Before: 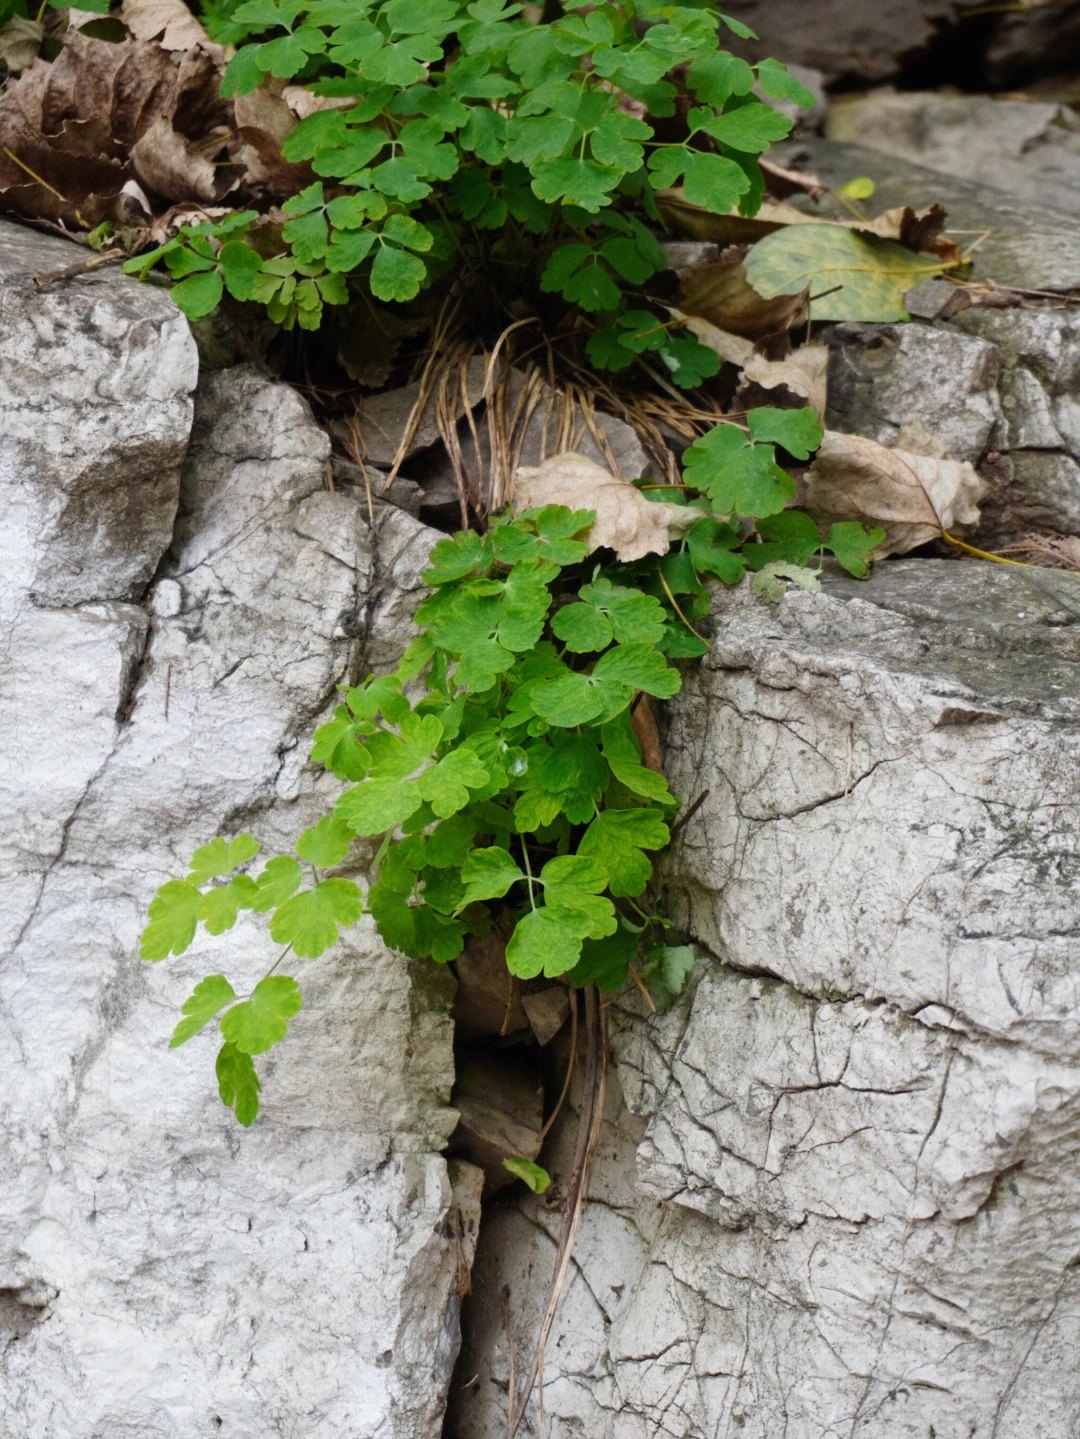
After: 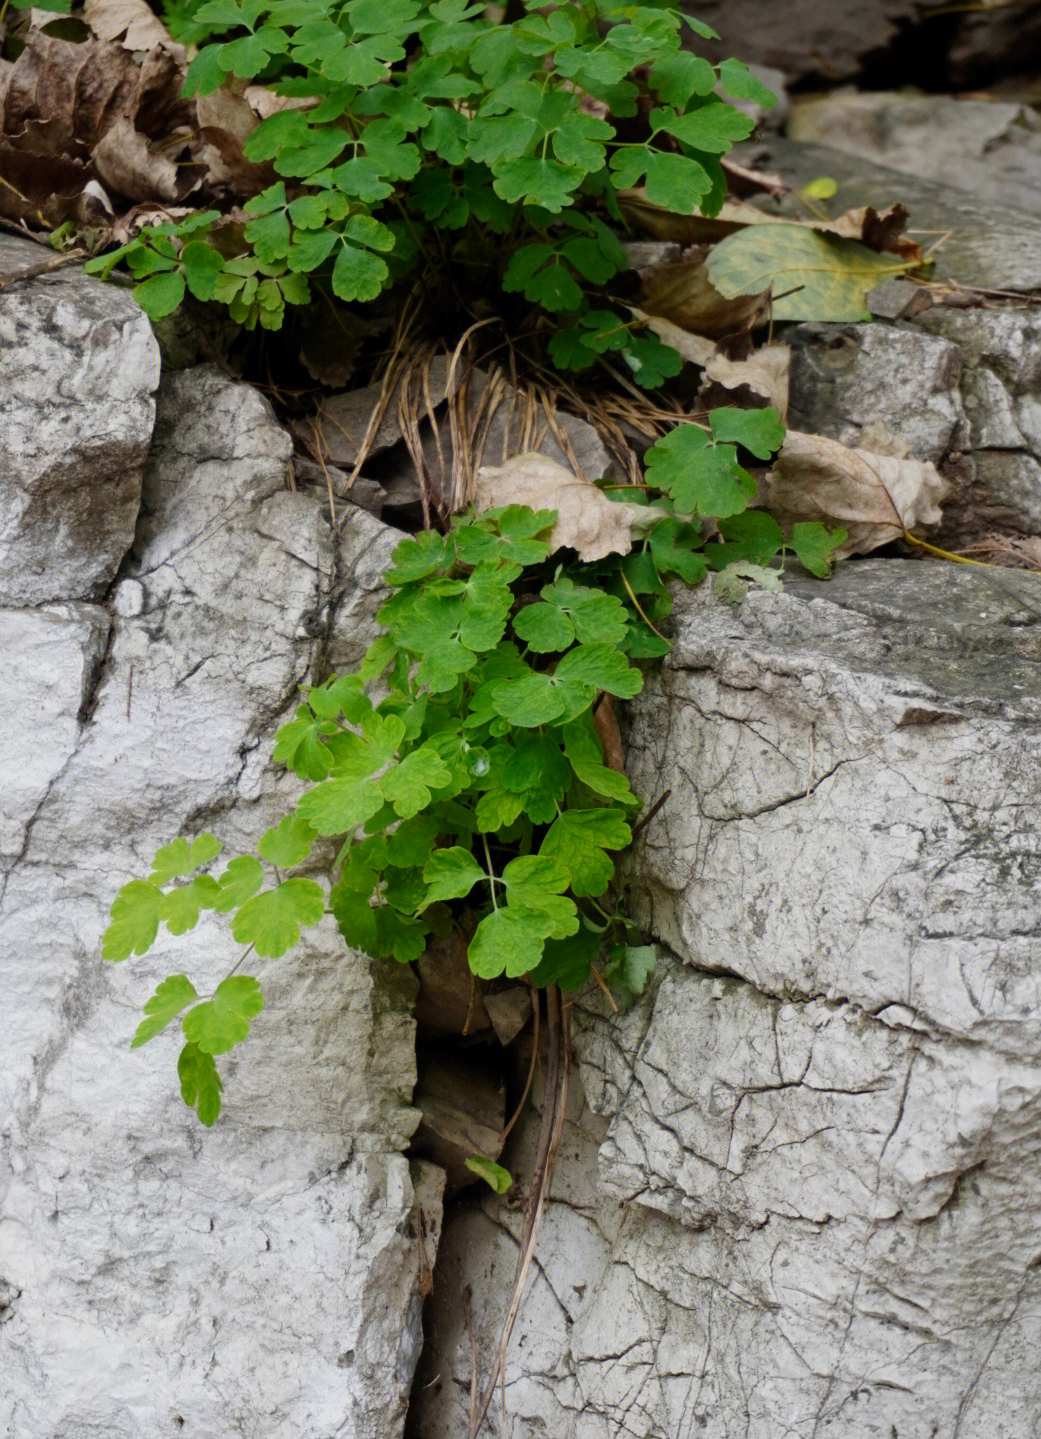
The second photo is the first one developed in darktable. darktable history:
crop and rotate: left 3.54%
exposure: black level correction 0.001, exposure -0.204 EV, compensate highlight preservation false
